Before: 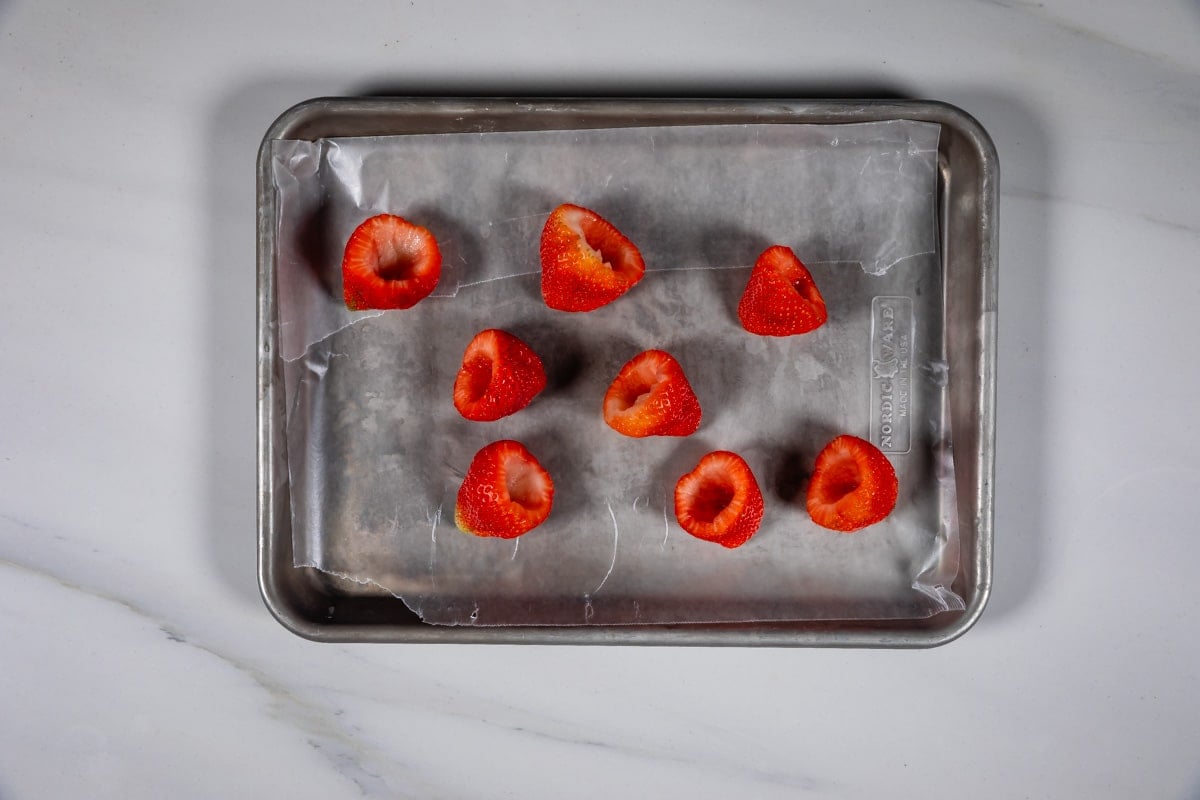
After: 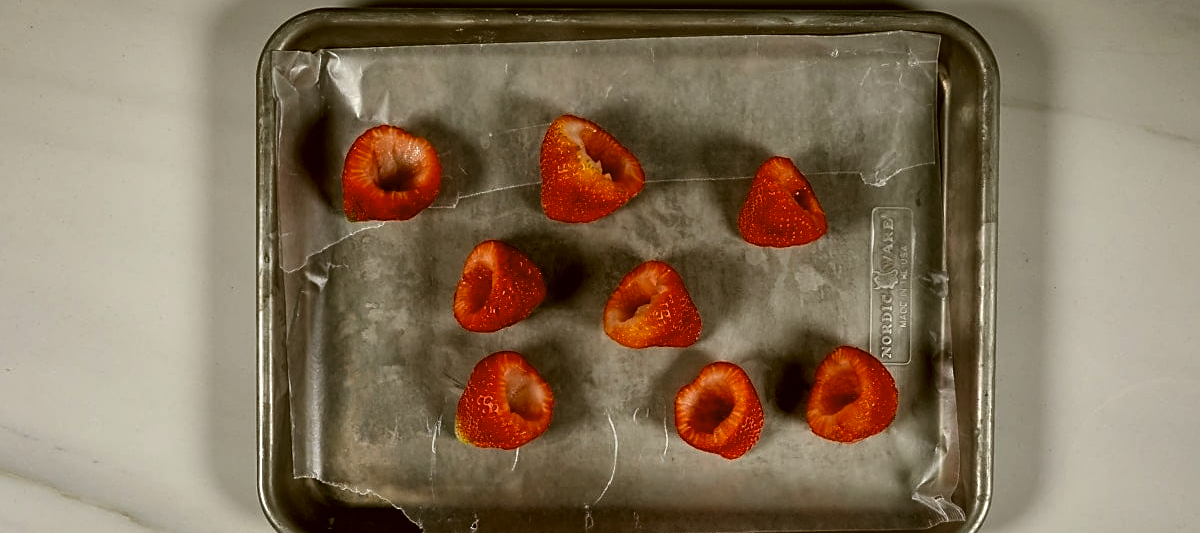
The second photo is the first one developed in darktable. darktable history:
sharpen: on, module defaults
levels: levels [0.029, 0.545, 0.971]
color correction: highlights a* -1.43, highlights b* 10.12, shadows a* 0.395, shadows b* 19.35
crop: top 11.166%, bottom 22.168%
